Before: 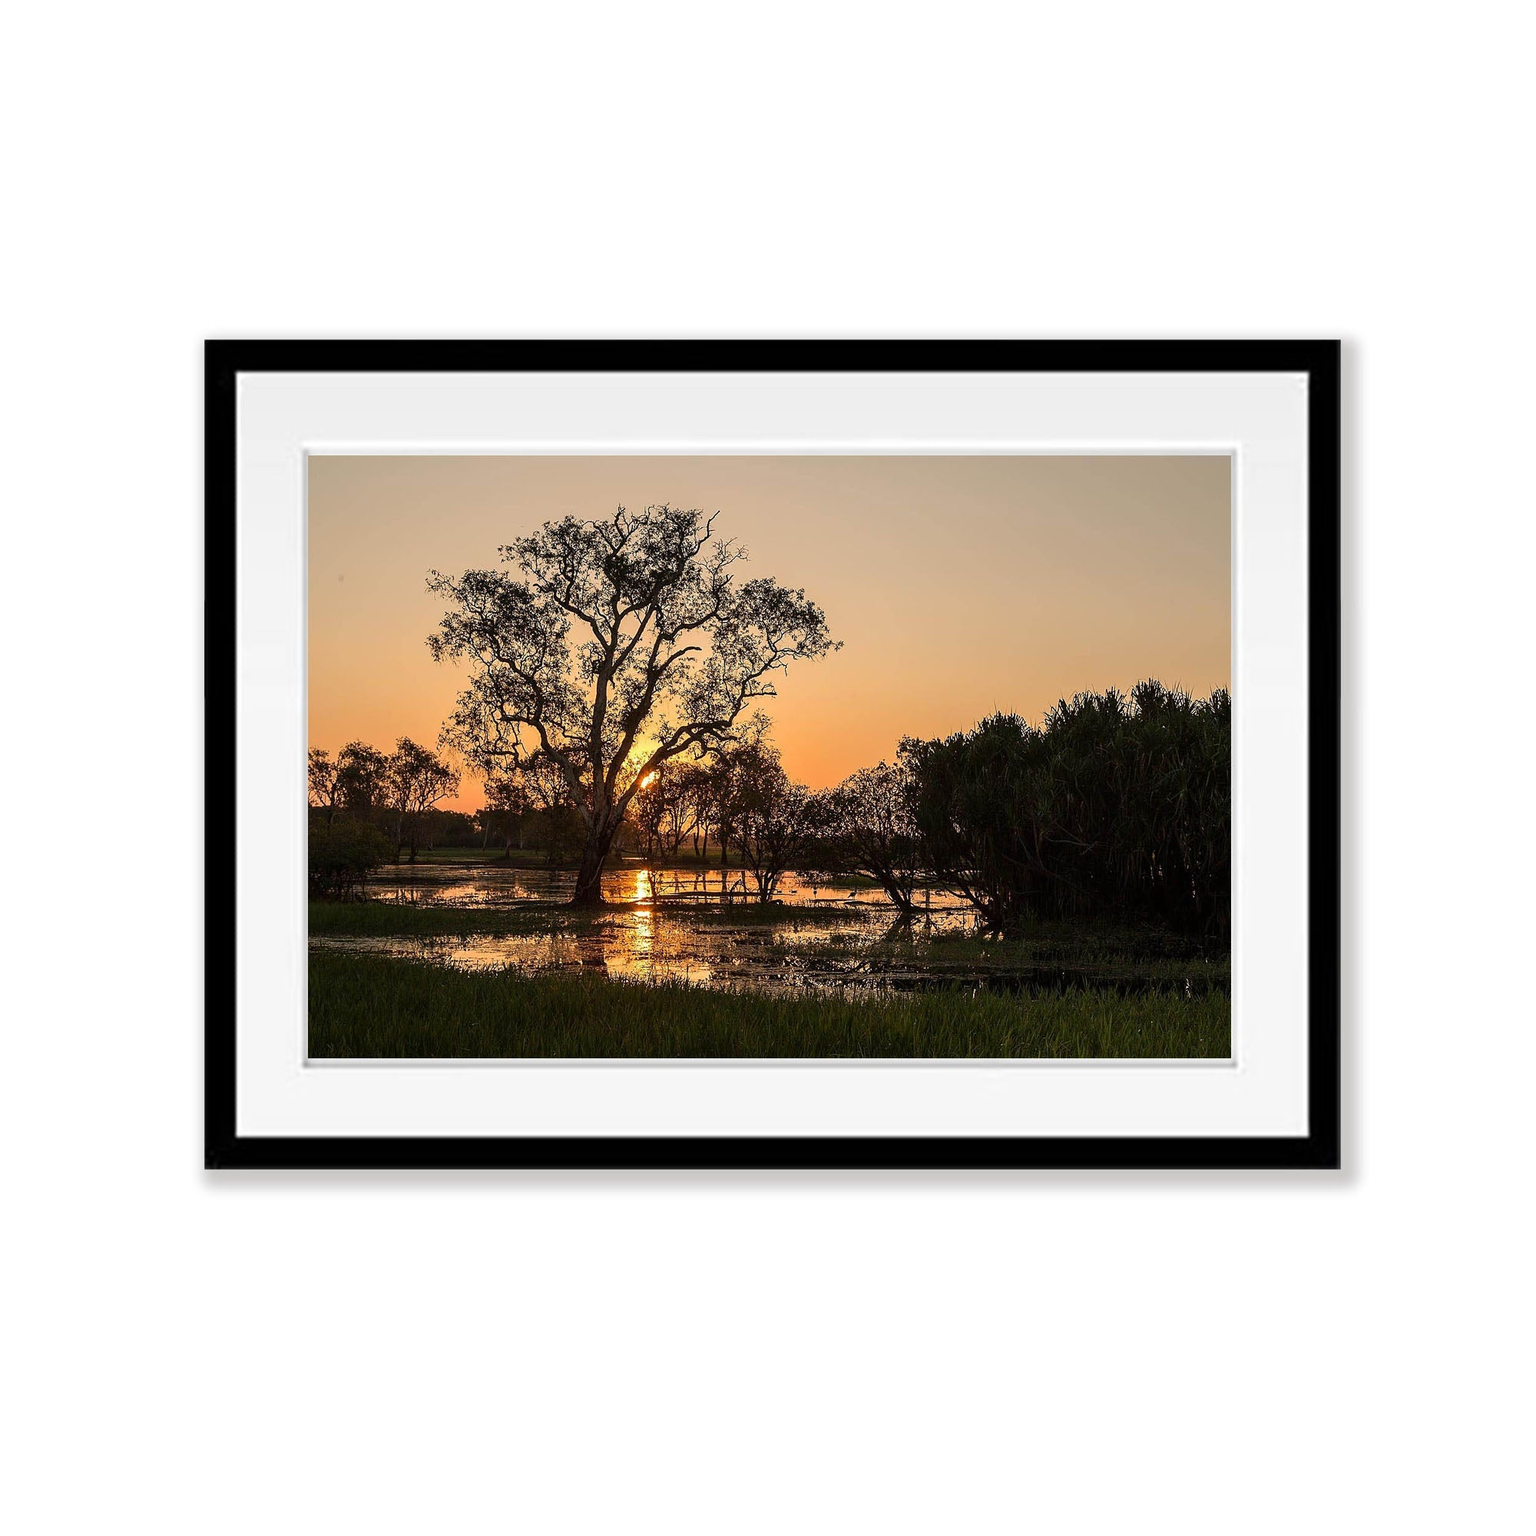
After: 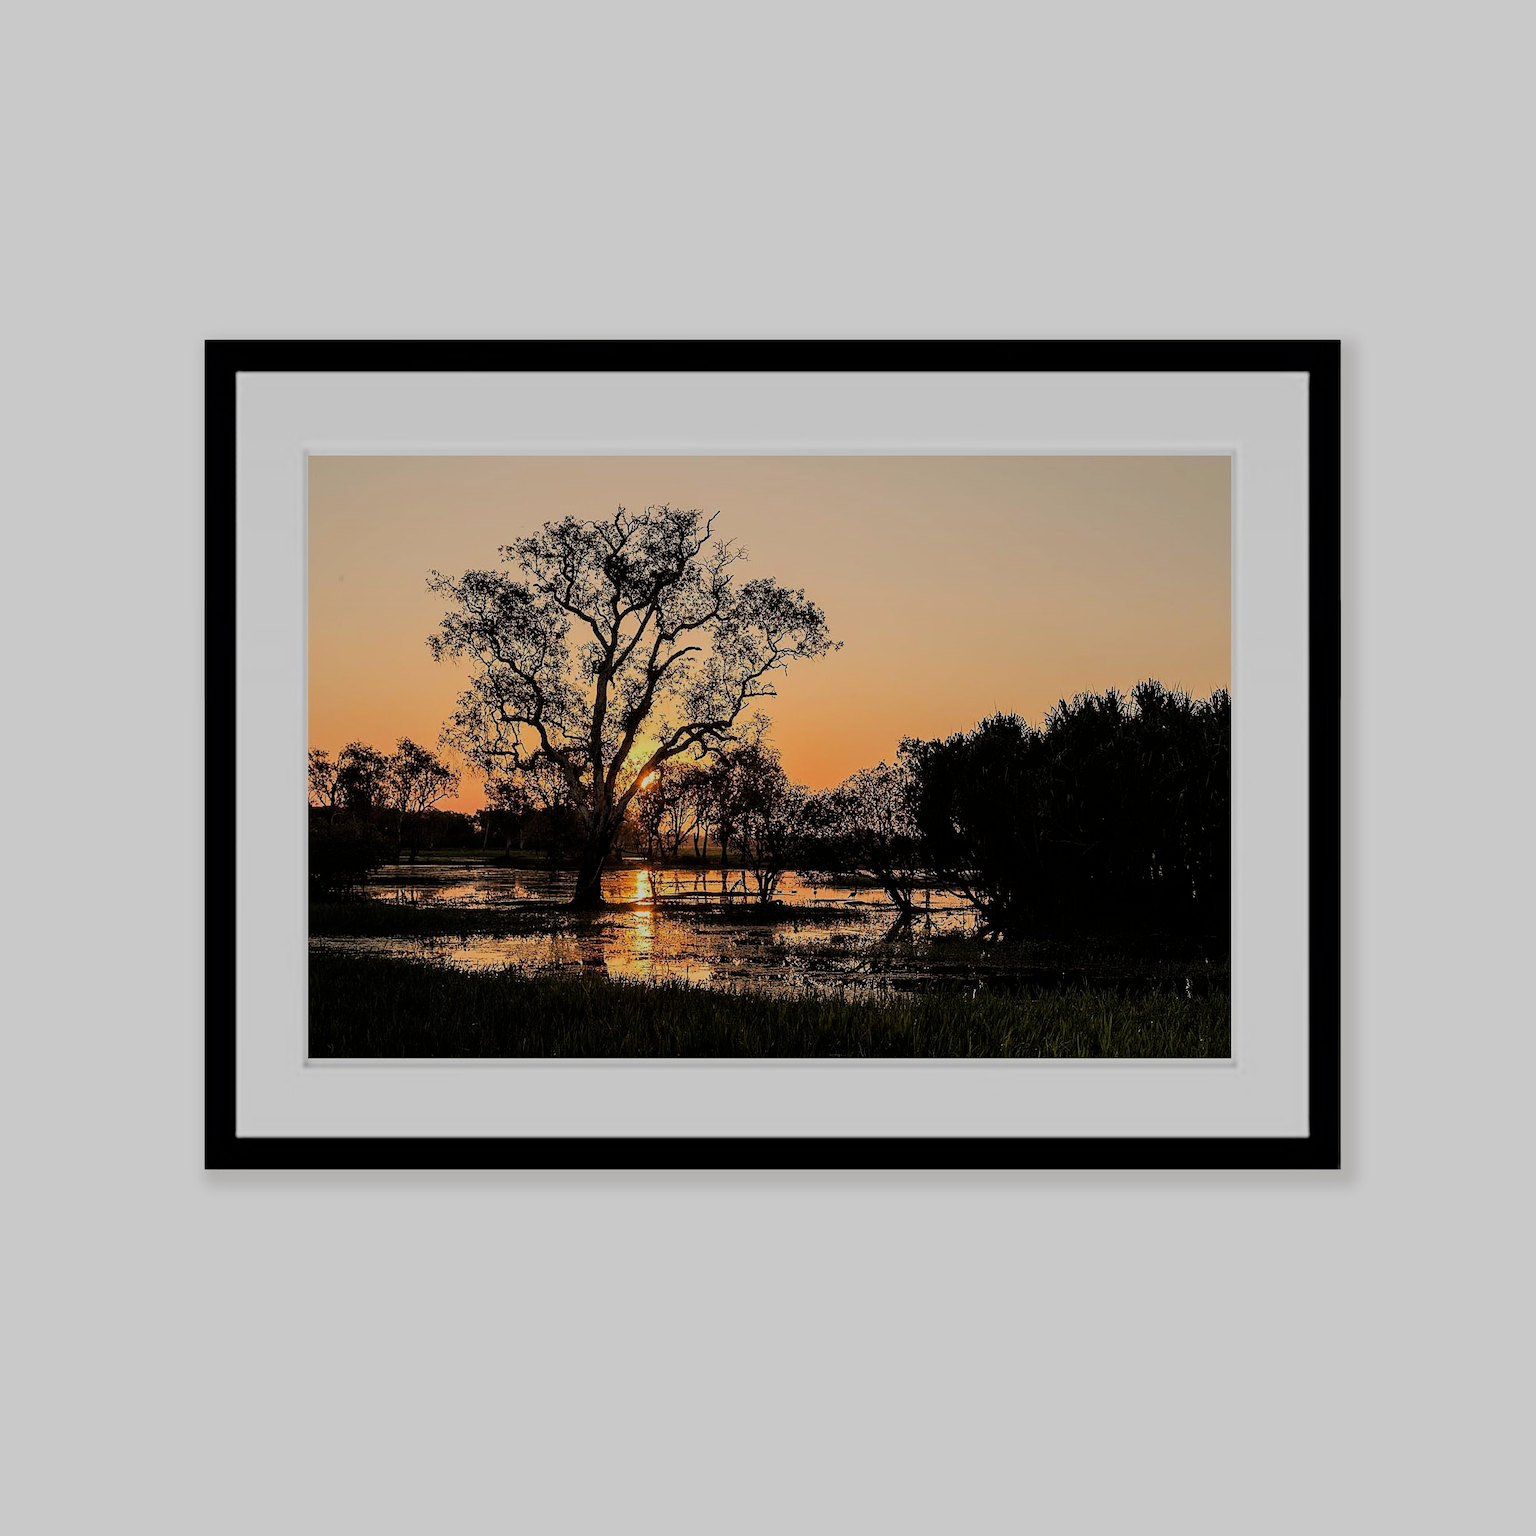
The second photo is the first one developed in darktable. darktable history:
filmic rgb: black relative exposure -6.22 EV, white relative exposure 6.95 EV, hardness 2.24, color science v6 (2022)
